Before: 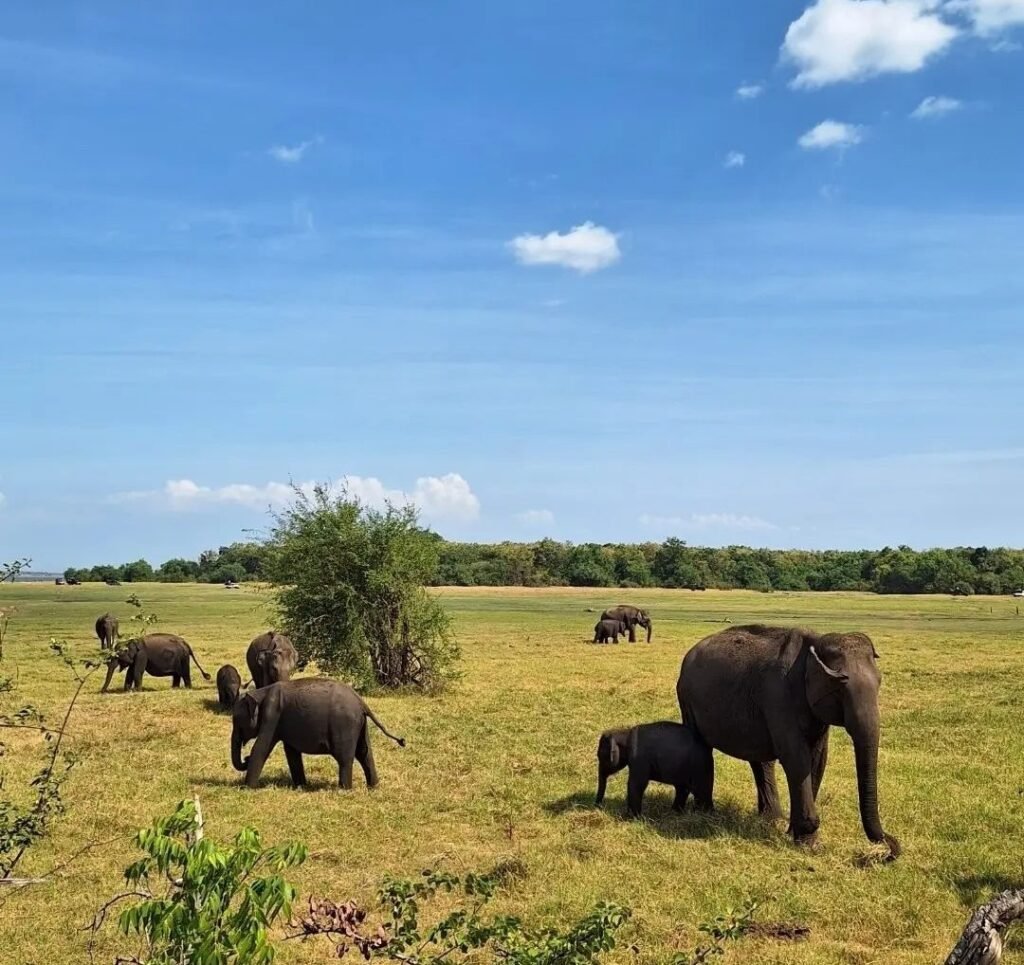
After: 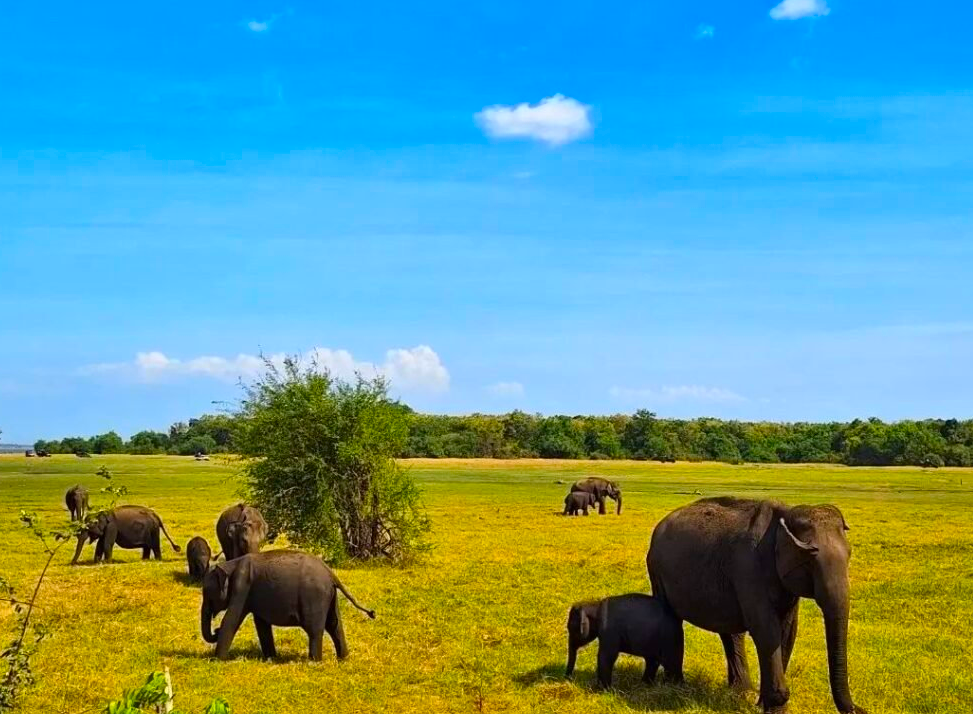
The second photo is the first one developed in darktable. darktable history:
crop and rotate: left 2.991%, top 13.302%, right 1.981%, bottom 12.636%
color contrast: green-magenta contrast 1.55, blue-yellow contrast 1.83
